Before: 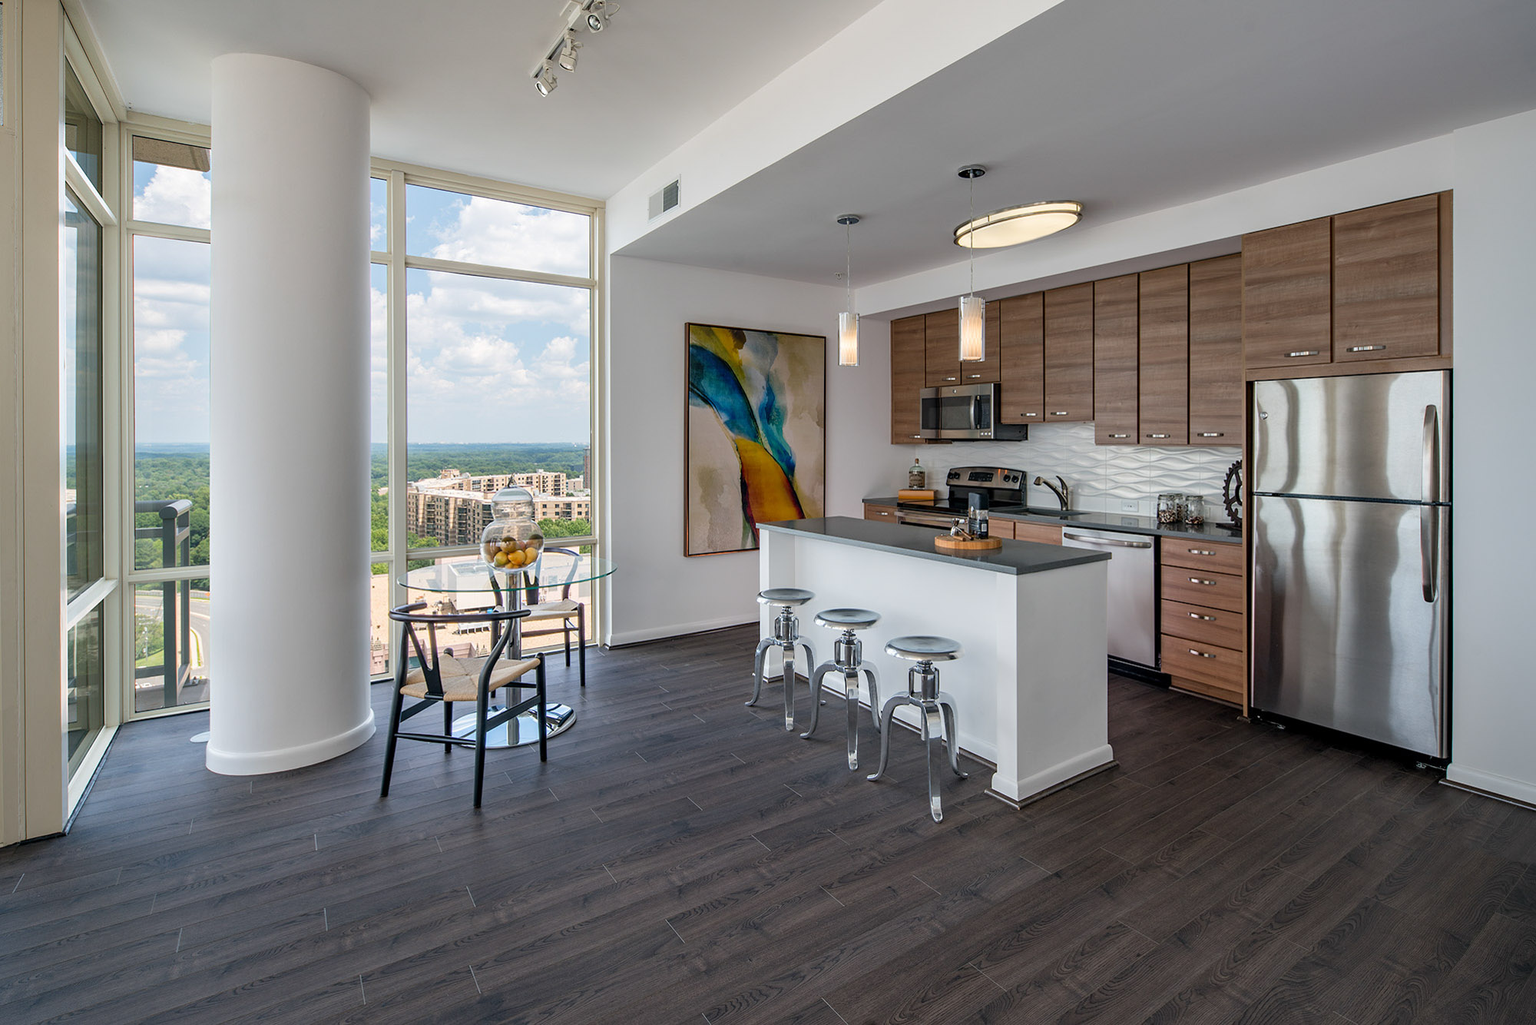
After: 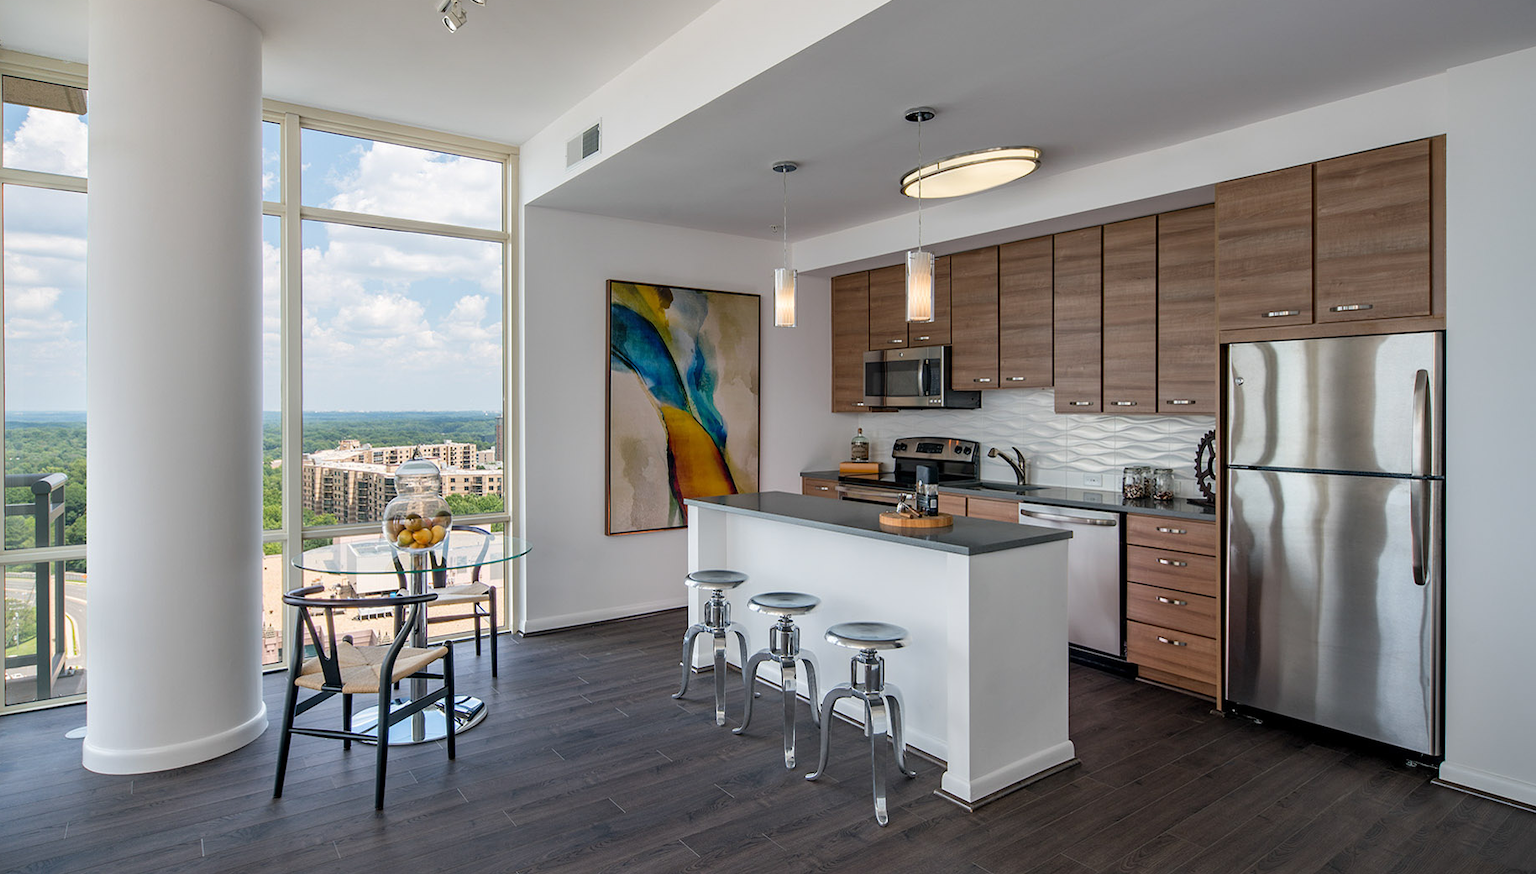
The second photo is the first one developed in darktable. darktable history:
exposure: compensate highlight preservation false
crop: left 8.528%, top 6.546%, bottom 15.365%
